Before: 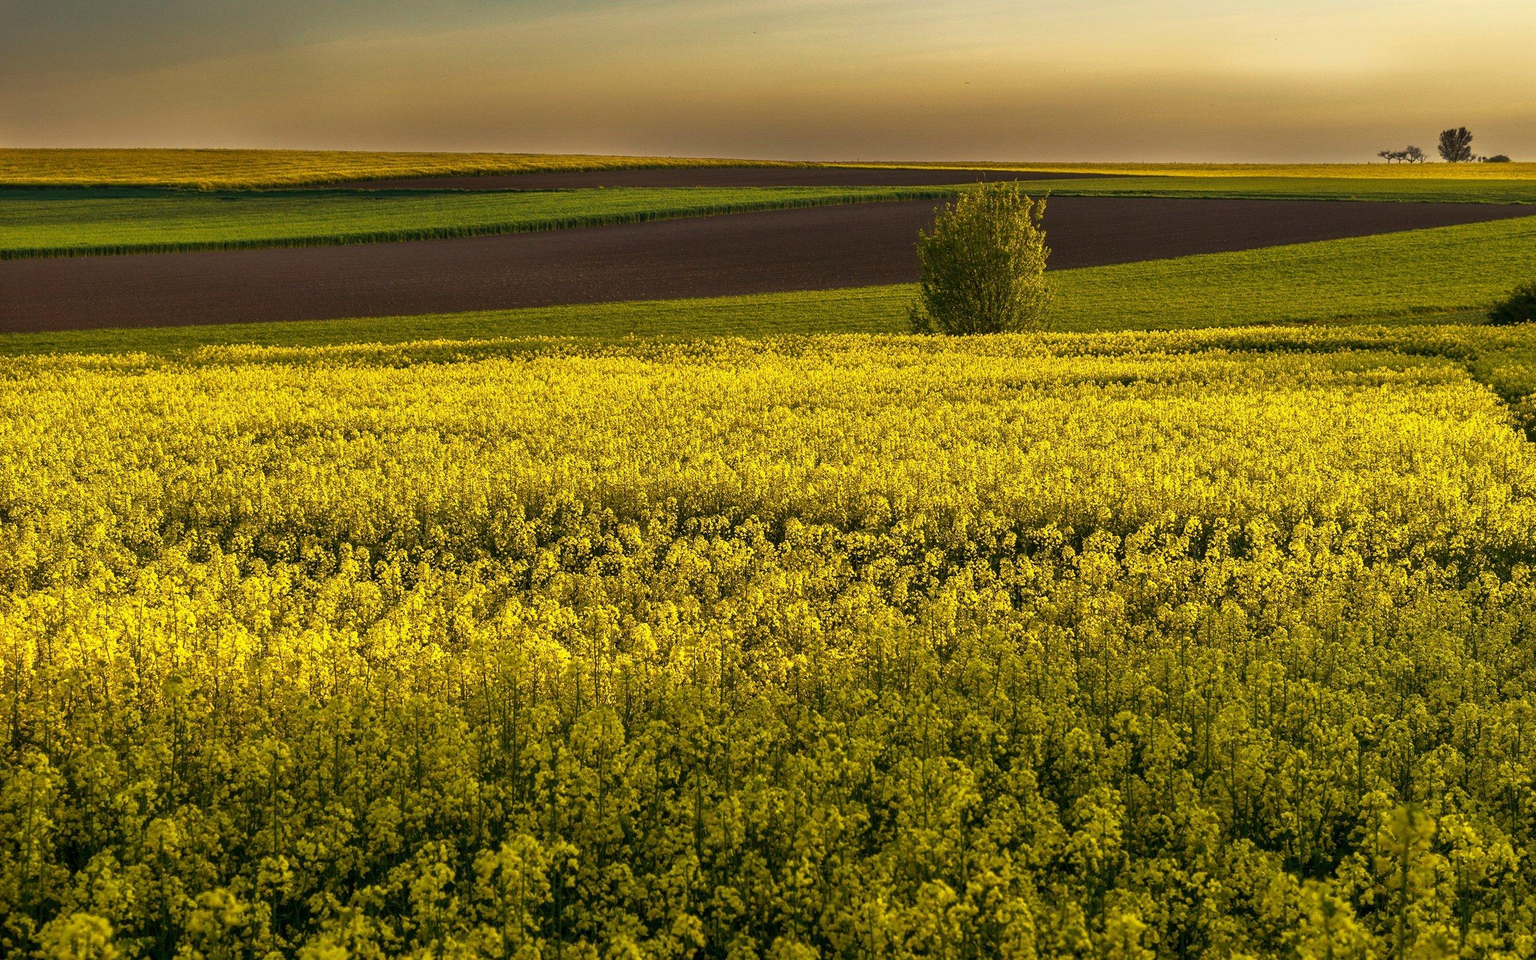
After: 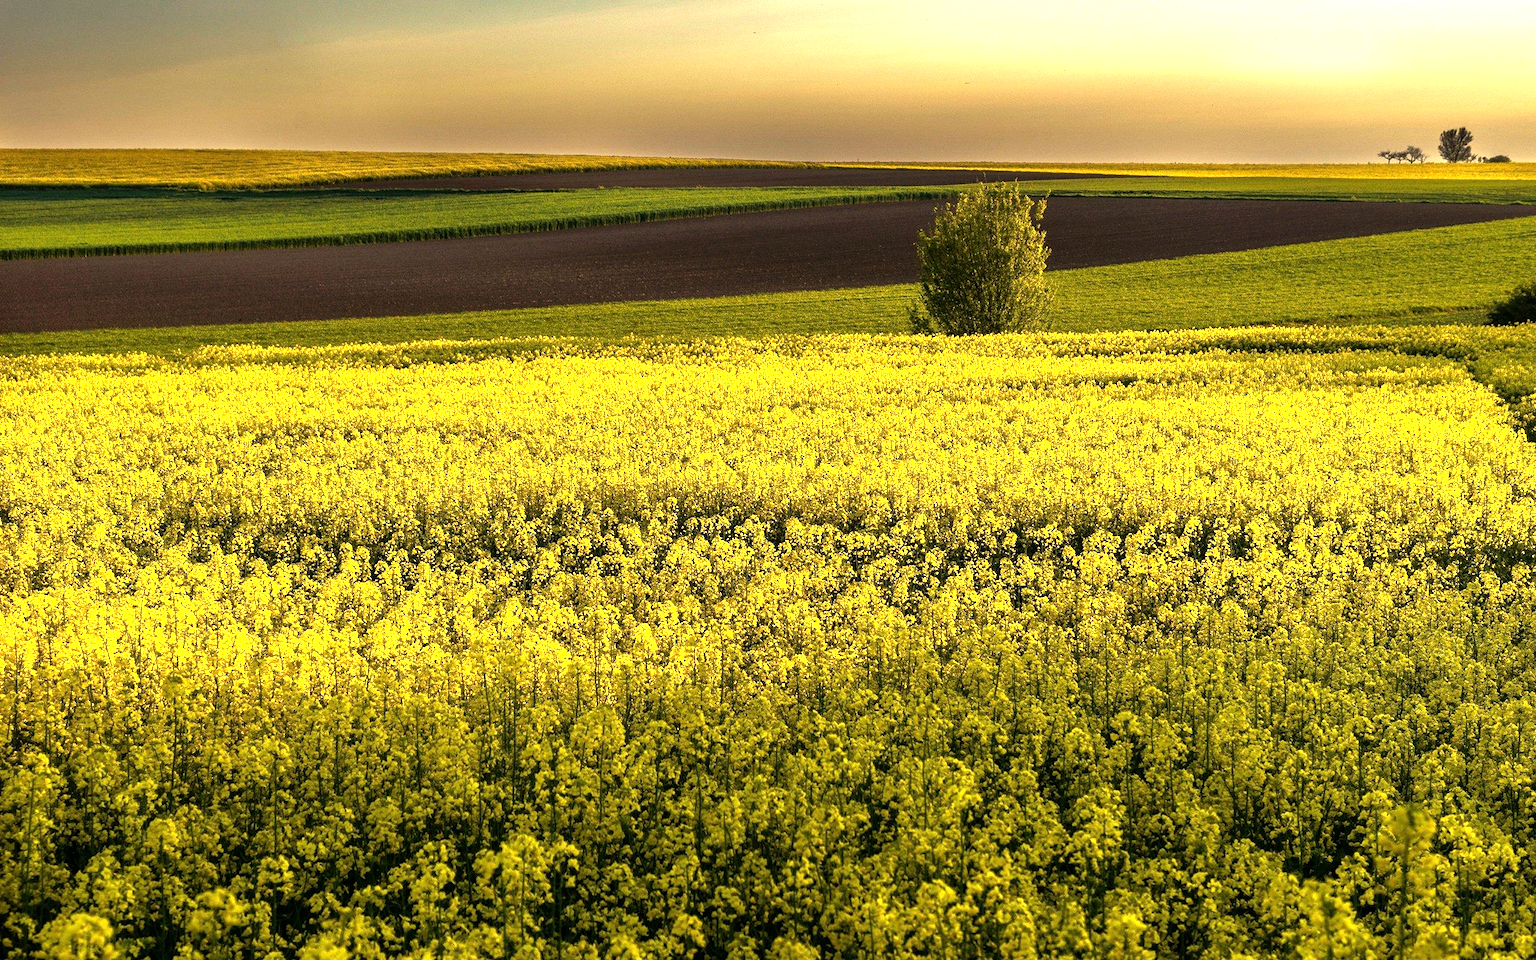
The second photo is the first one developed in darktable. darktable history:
tone equalizer: -8 EV -1.1 EV, -7 EV -1.05 EV, -6 EV -0.835 EV, -5 EV -0.558 EV, -3 EV 0.573 EV, -2 EV 0.862 EV, -1 EV 1 EV, +0 EV 1.06 EV
